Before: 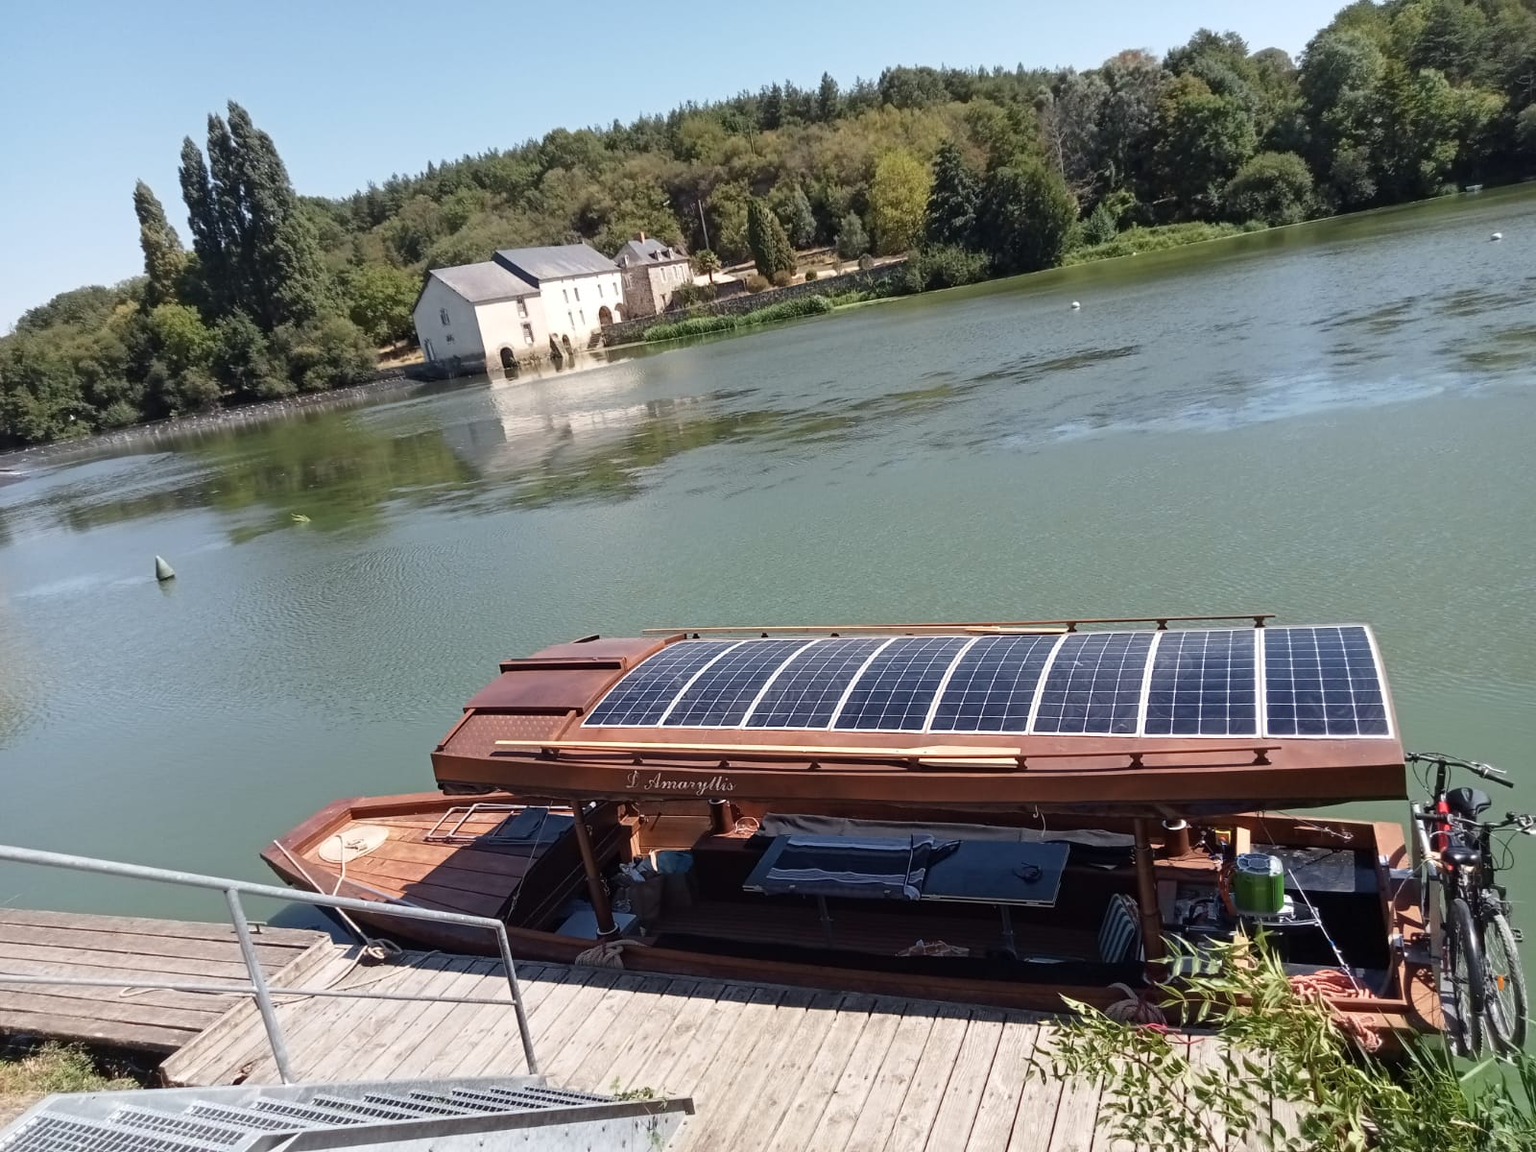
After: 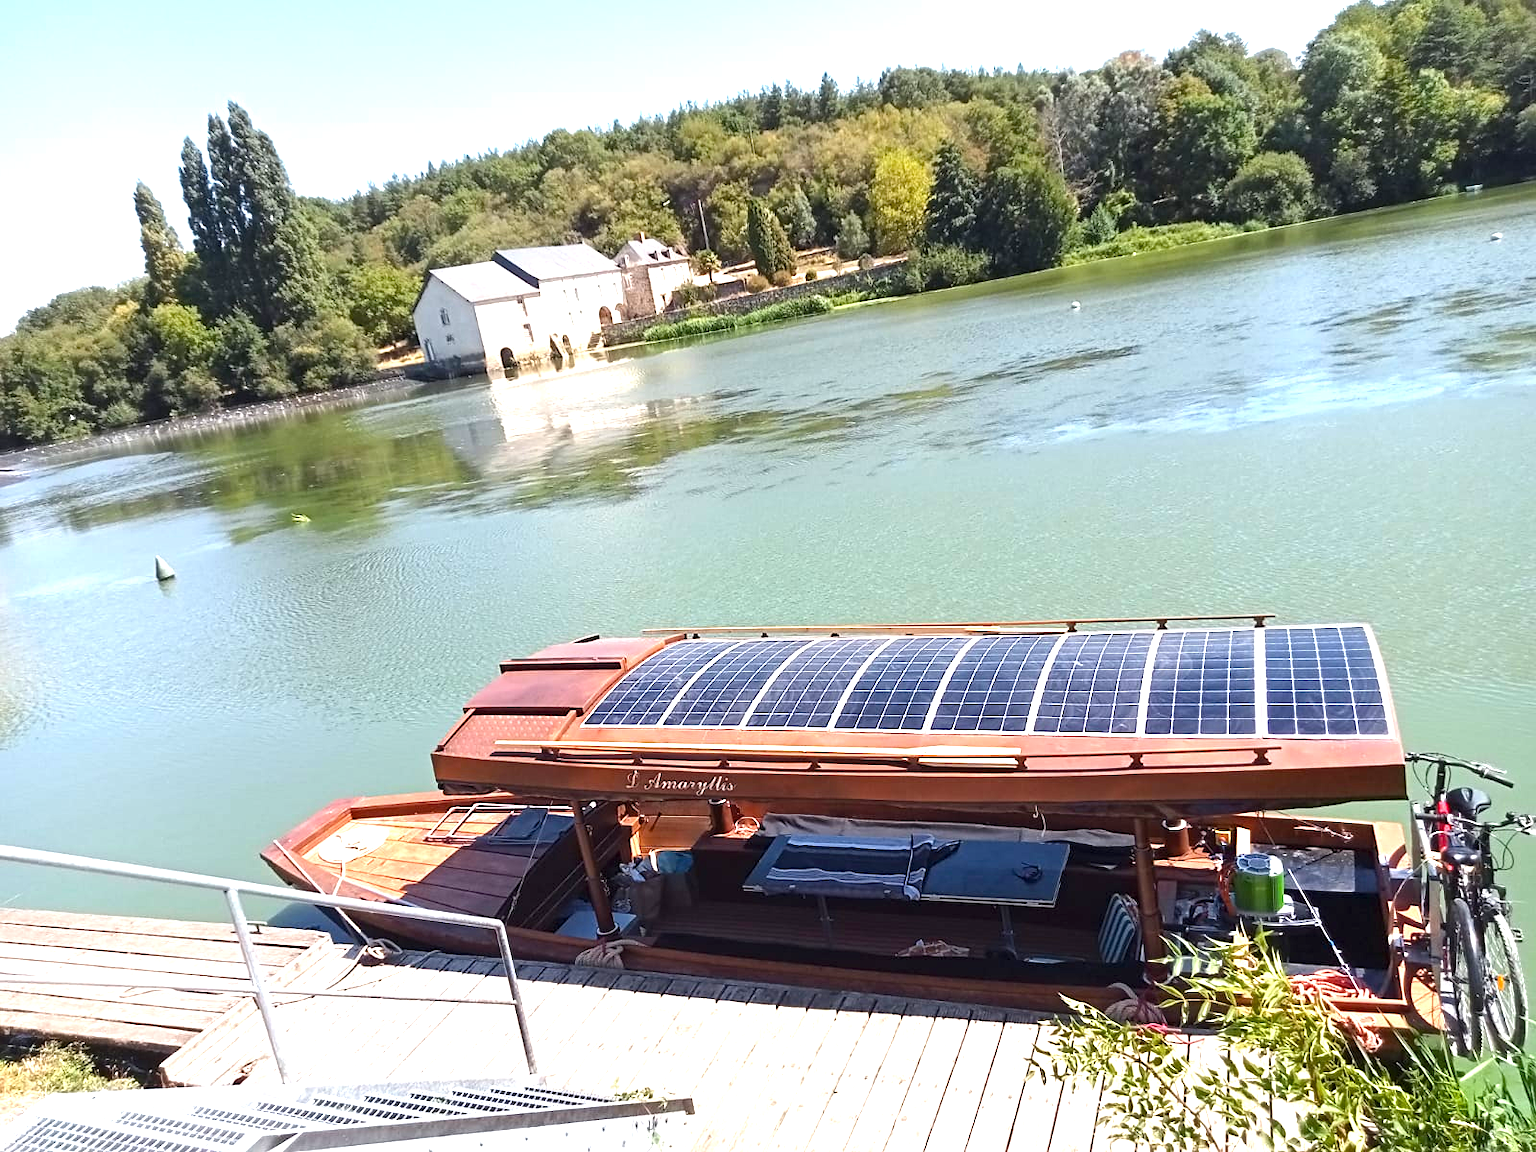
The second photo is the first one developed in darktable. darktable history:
exposure: black level correction 0, exposure 1.199 EV, compensate highlight preservation false
sharpen: amount 0.202
color balance rgb: linear chroma grading › shadows -3.279%, linear chroma grading › highlights -3.323%, perceptual saturation grading › global saturation 30.809%
